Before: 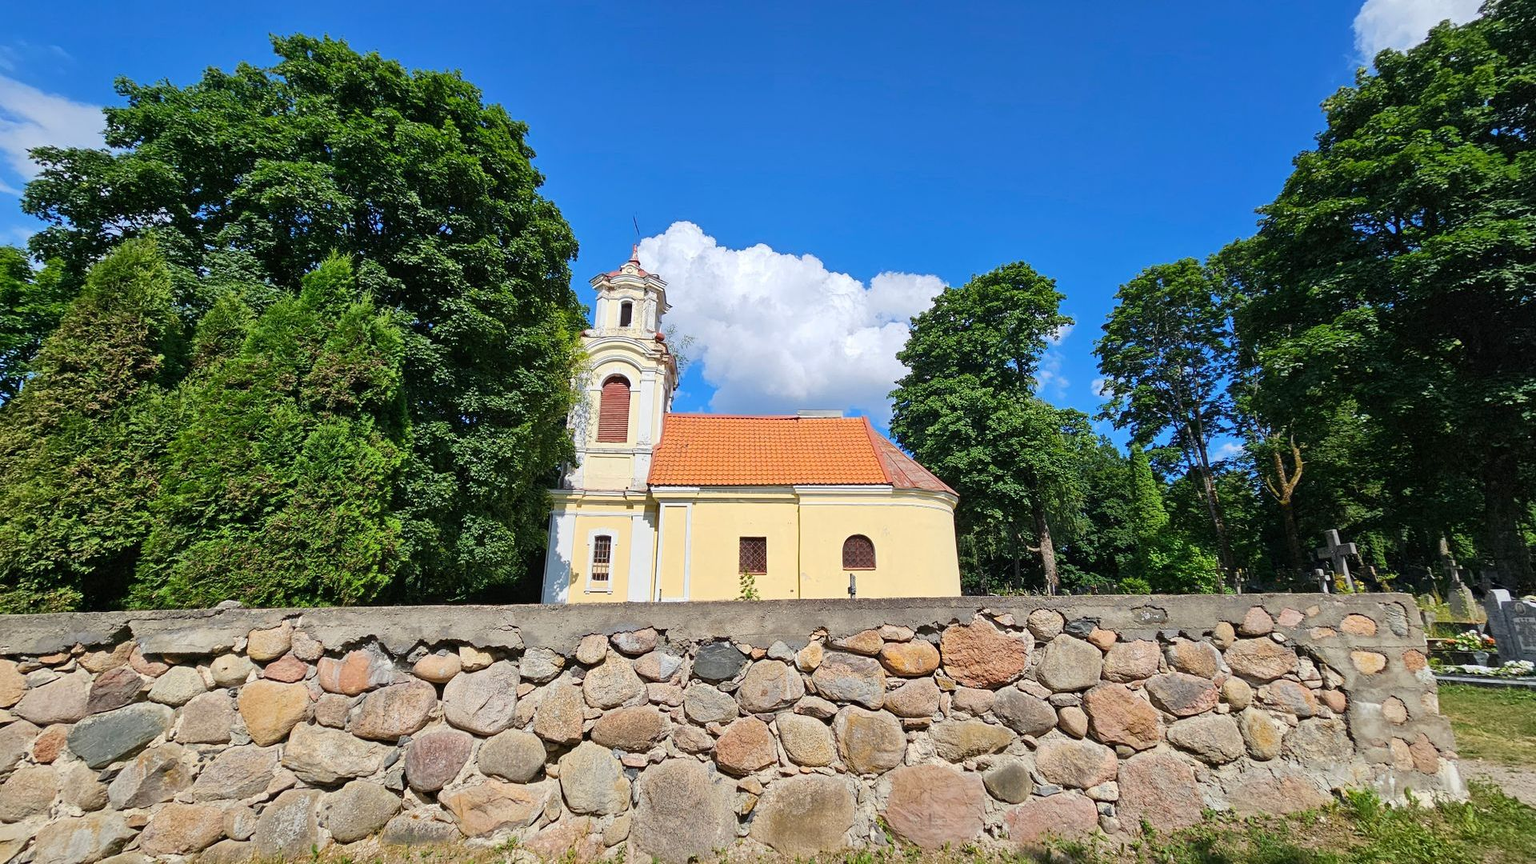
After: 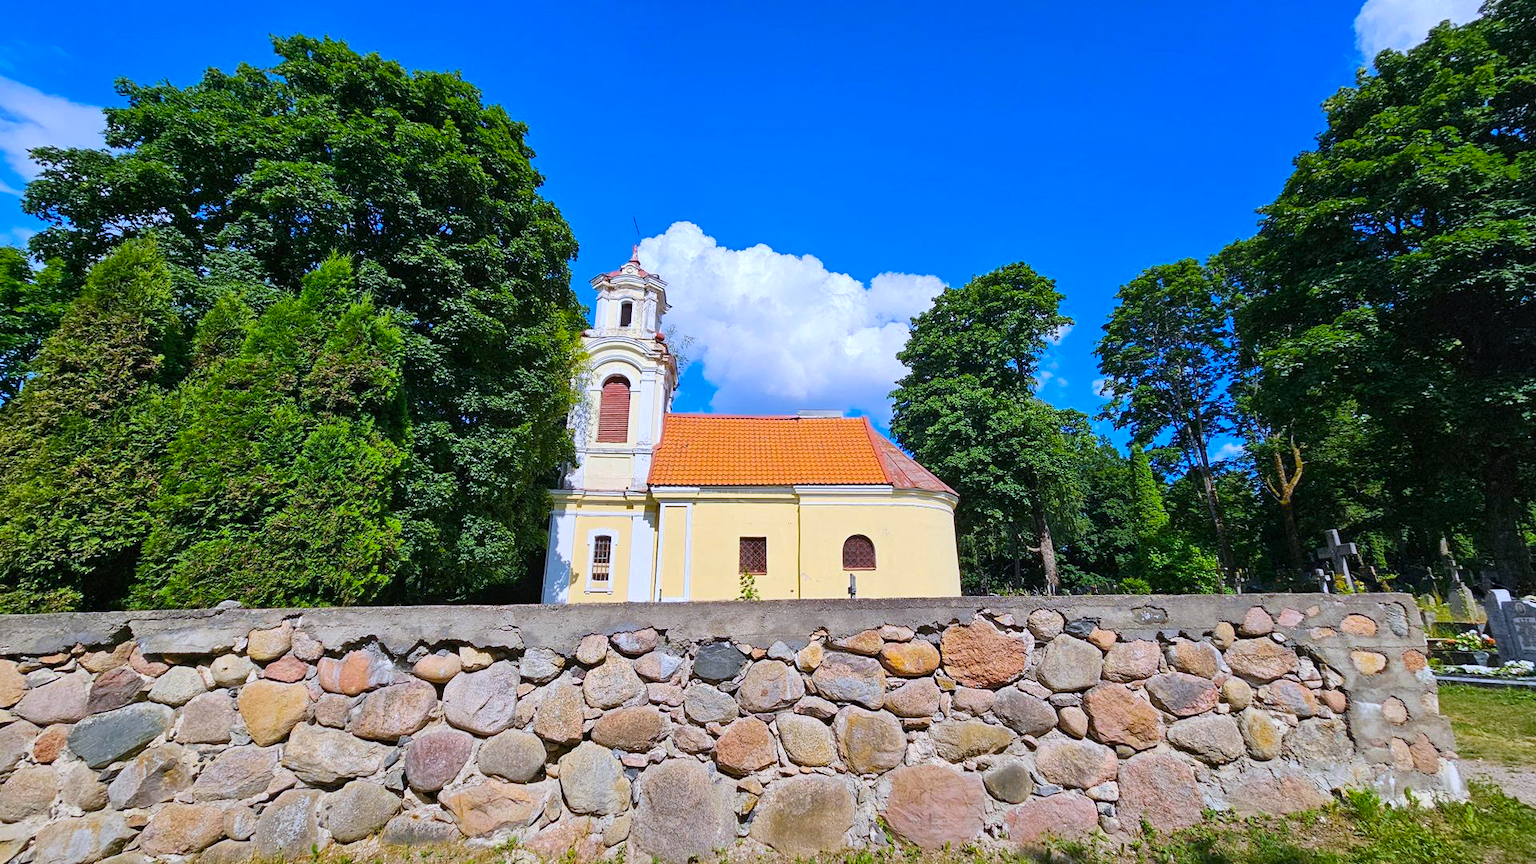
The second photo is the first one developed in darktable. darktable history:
white balance: red 0.967, blue 1.119, emerald 0.756
color balance rgb: perceptual saturation grading › global saturation 25%, global vibrance 20%
